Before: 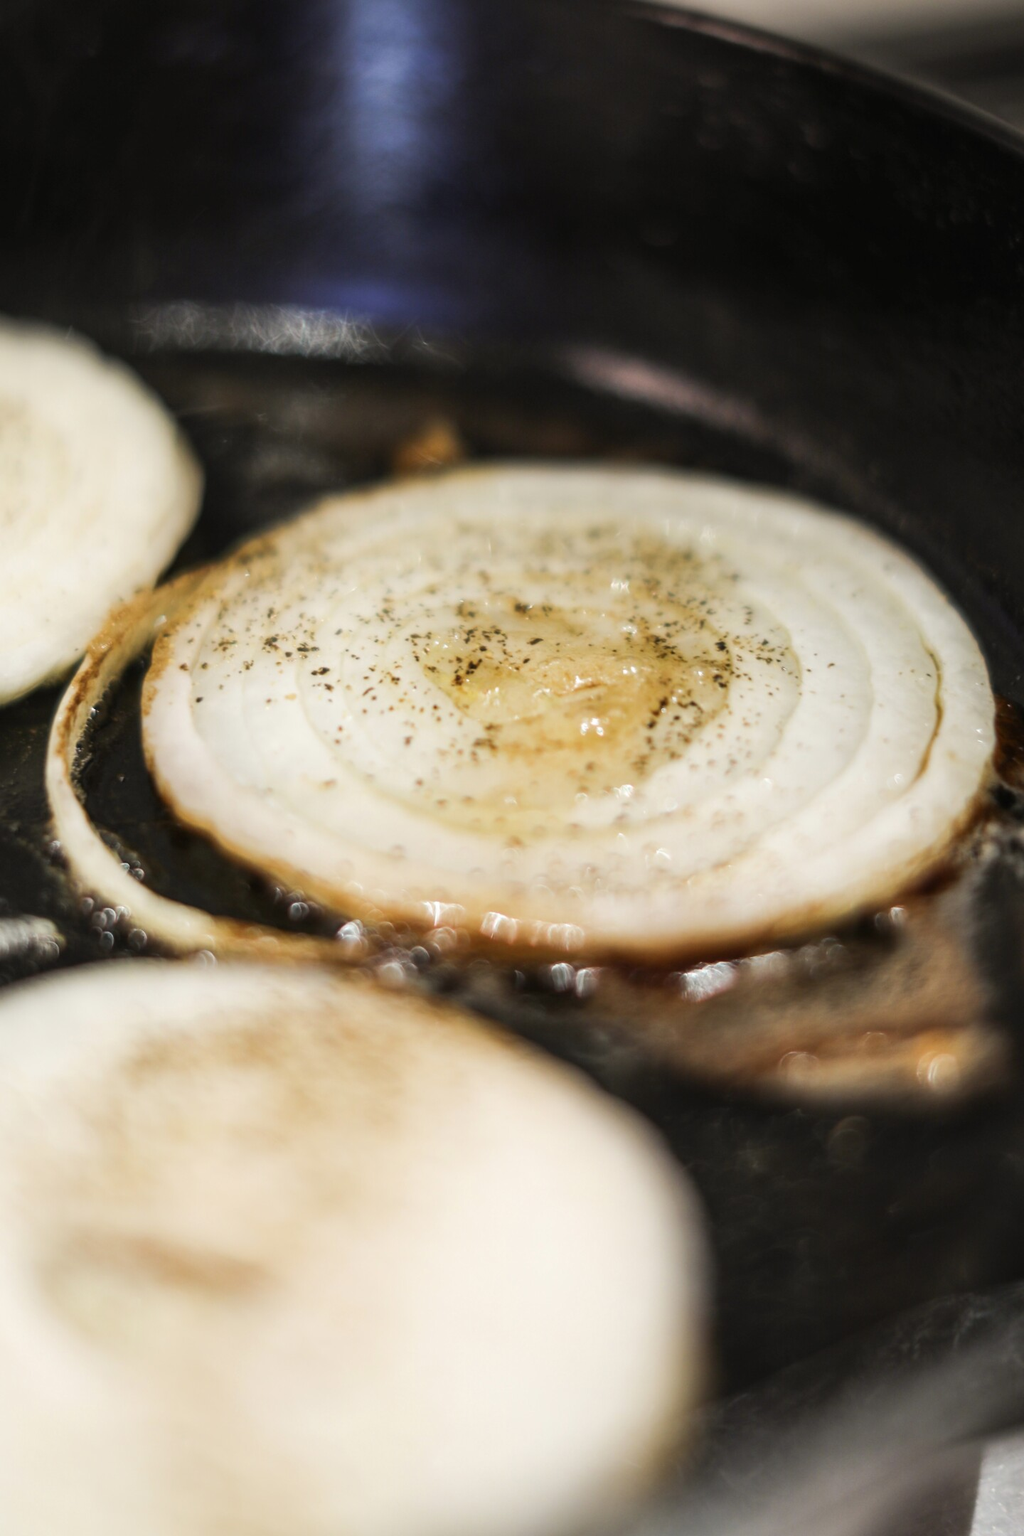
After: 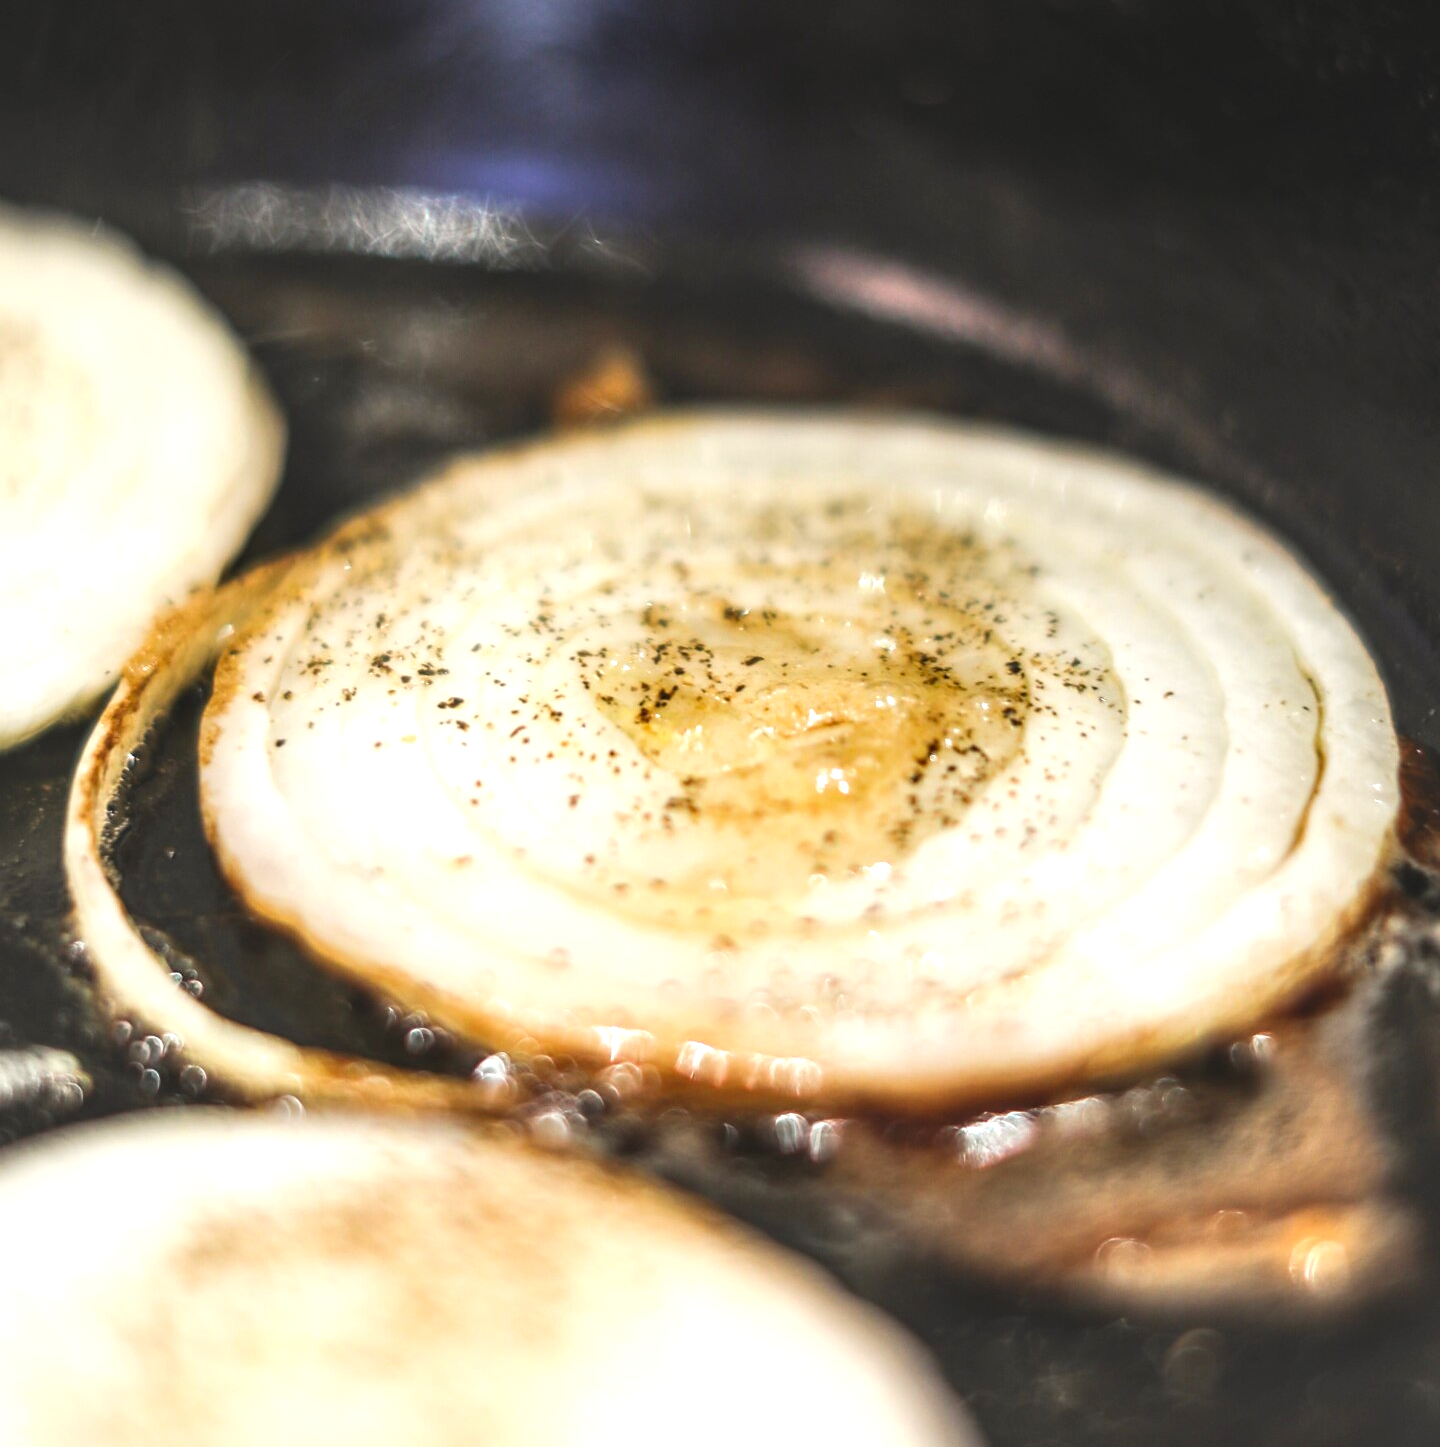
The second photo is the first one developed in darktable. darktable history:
crop: top 11.171%, bottom 21.822%
sharpen: radius 1.604, amount 0.37, threshold 1.589
local contrast: on, module defaults
exposure: black level correction -0.005, exposure 0.612 EV, compensate highlight preservation false
